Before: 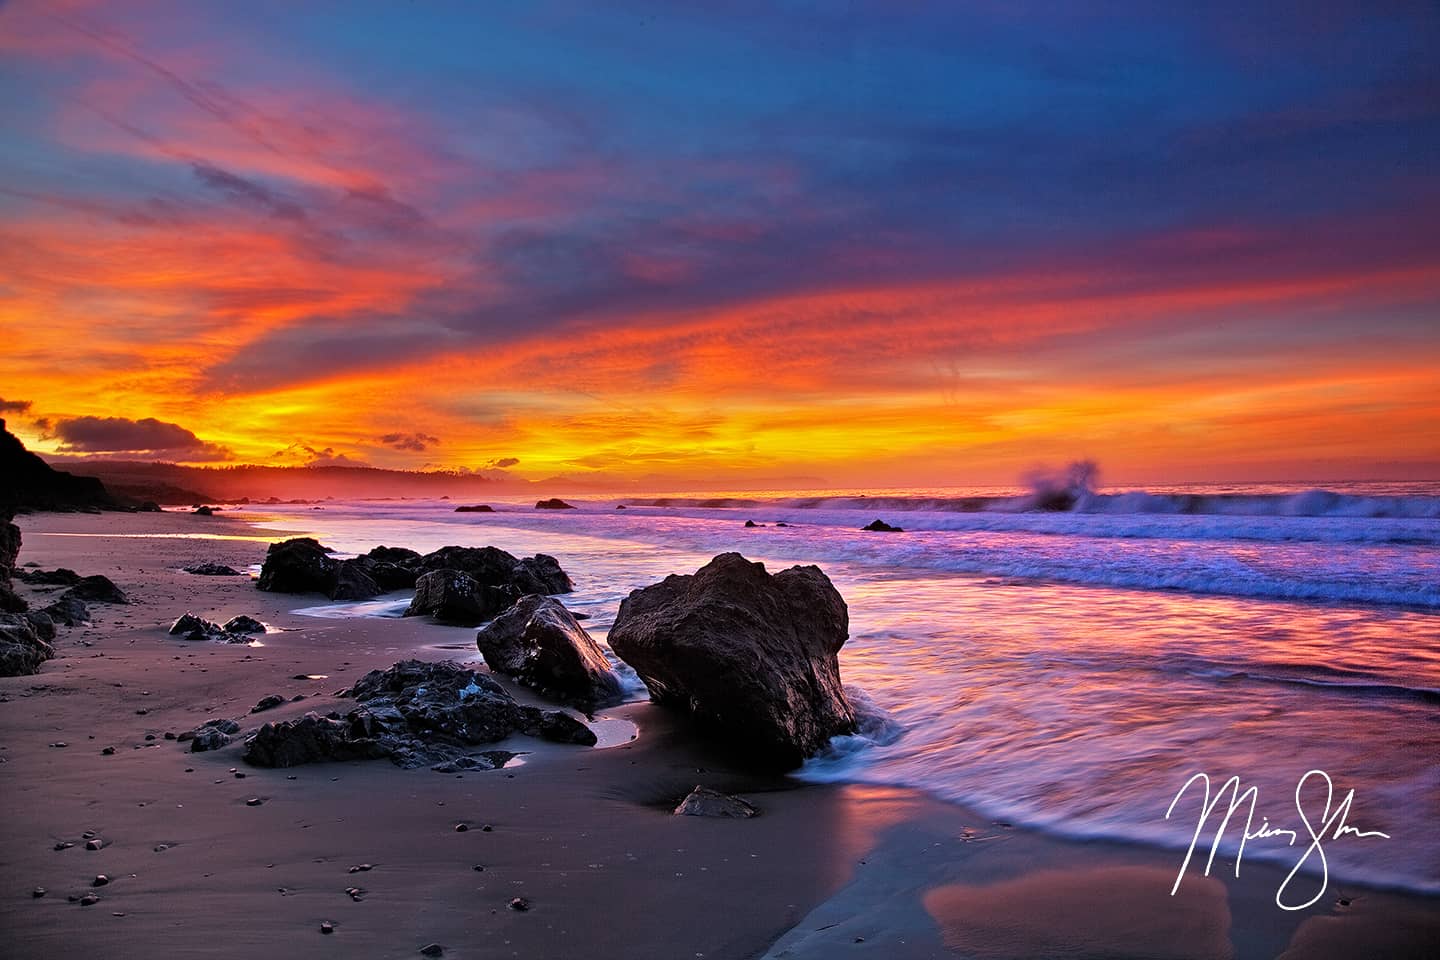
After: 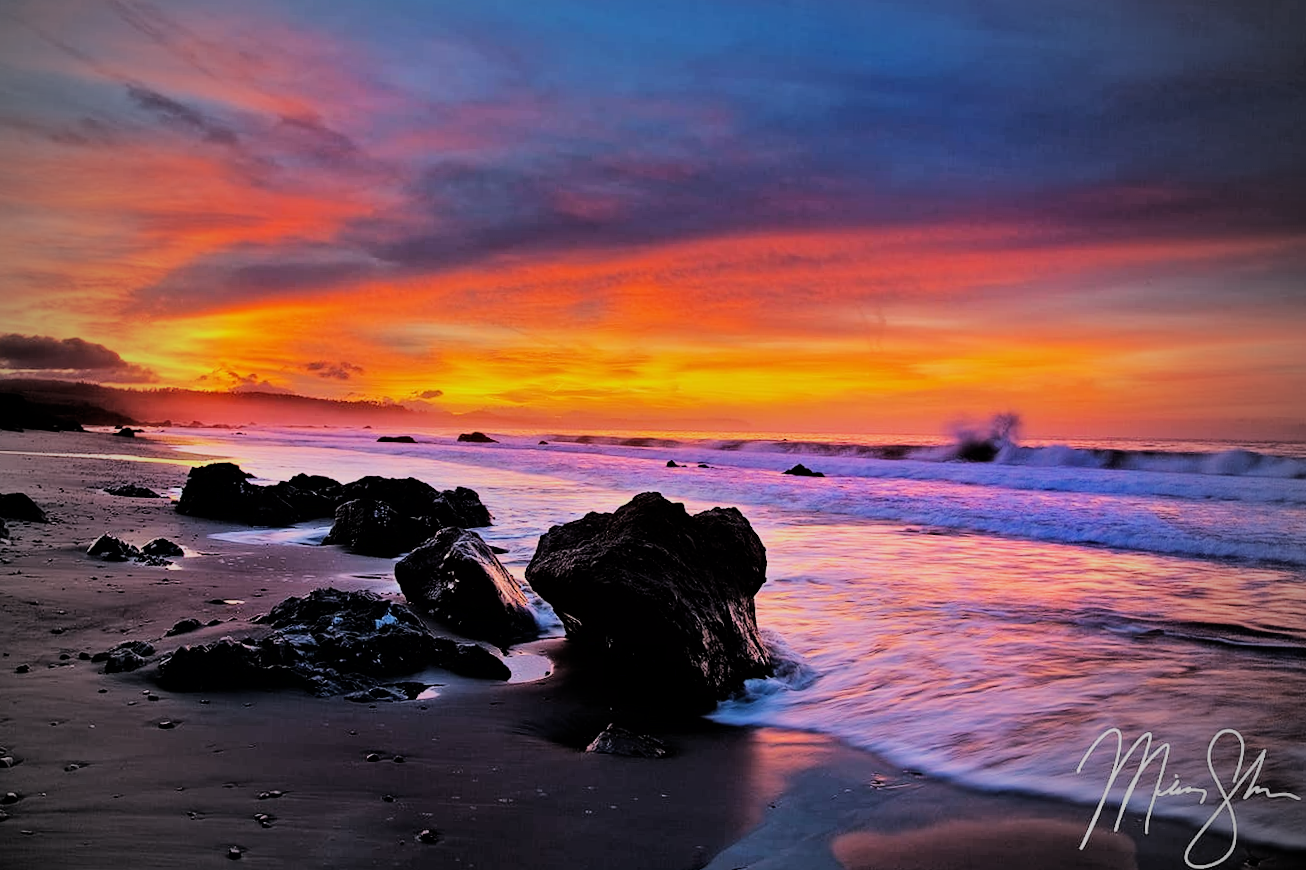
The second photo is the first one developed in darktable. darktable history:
vignetting: fall-off start 67.15%, brightness -0.442, saturation -0.691, width/height ratio 1.011, unbound false
crop and rotate: angle -1.96°, left 3.097%, top 4.154%, right 1.586%, bottom 0.529%
filmic rgb: black relative exposure -6.15 EV, white relative exposure 6.96 EV, hardness 2.23, color science v6 (2022)
tone equalizer: -8 EV -0.75 EV, -7 EV -0.7 EV, -6 EV -0.6 EV, -5 EV -0.4 EV, -3 EV 0.4 EV, -2 EV 0.6 EV, -1 EV 0.7 EV, +0 EV 0.75 EV, edges refinement/feathering 500, mask exposure compensation -1.57 EV, preserve details no
